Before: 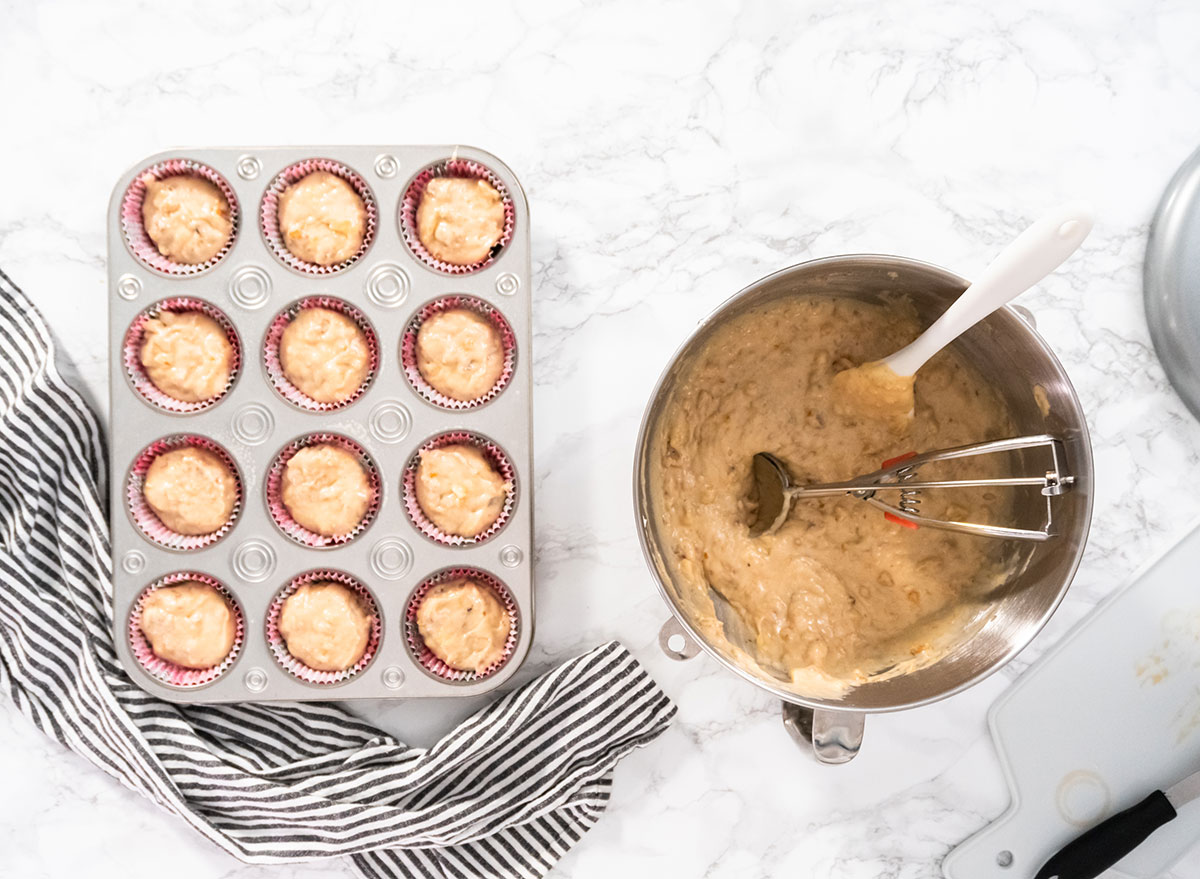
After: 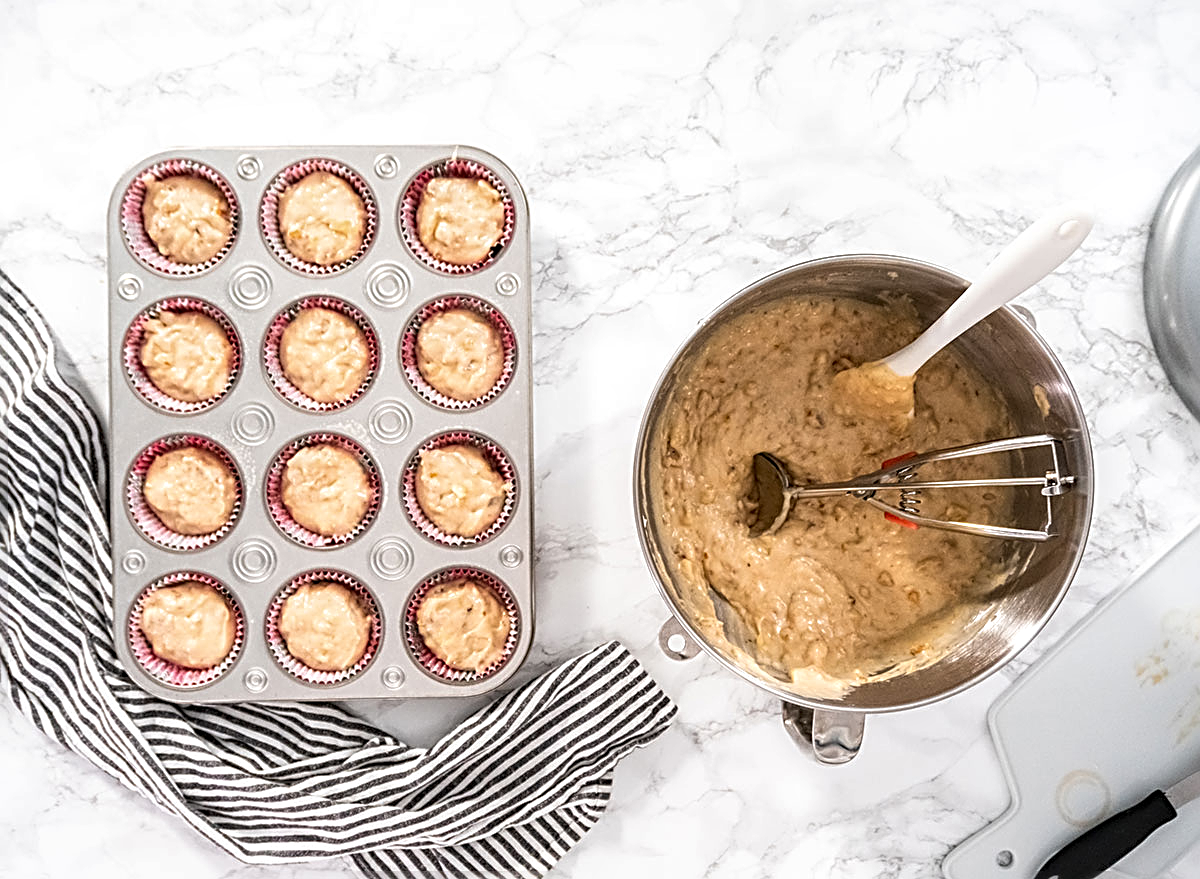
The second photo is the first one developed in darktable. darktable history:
local contrast: detail 138%
sharpen: radius 2.804, amount 0.724
